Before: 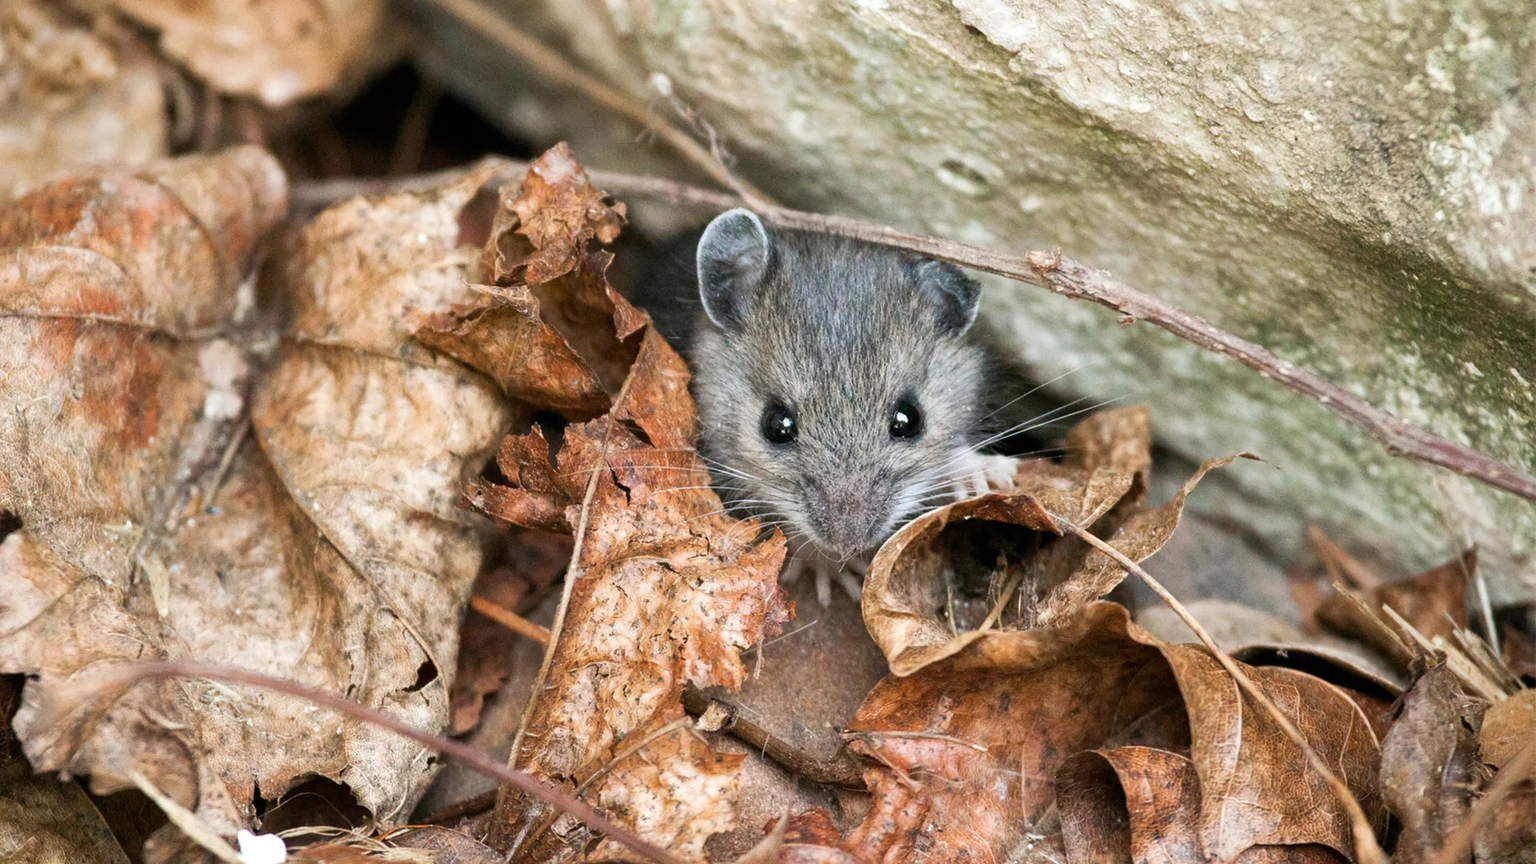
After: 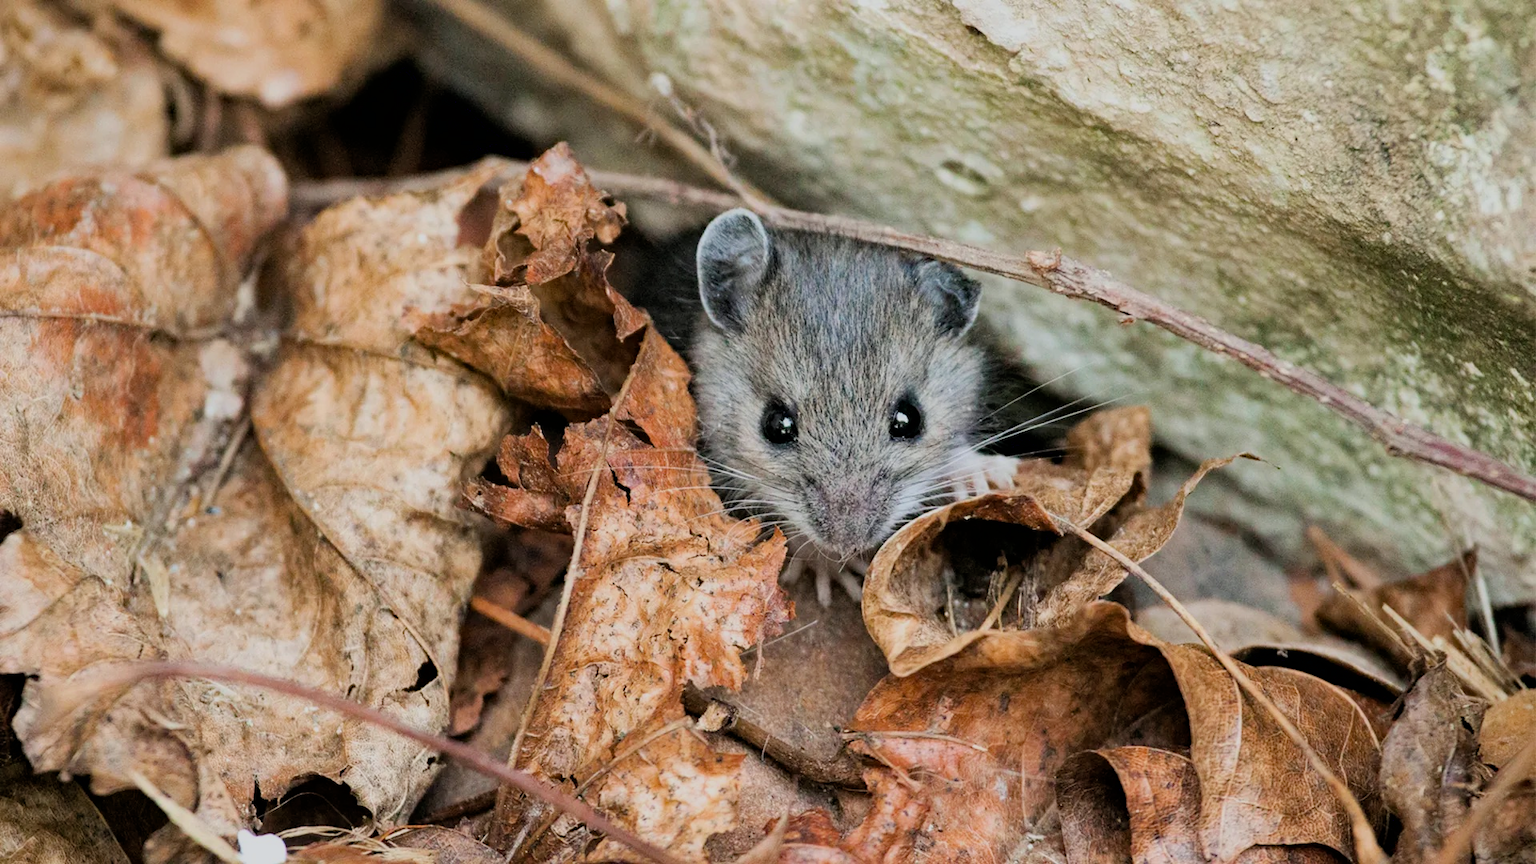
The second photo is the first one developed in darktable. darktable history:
haze removal: compatibility mode true, adaptive false
filmic rgb: black relative exposure -7.65 EV, white relative exposure 4.56 EV, hardness 3.61, color science v6 (2022), iterations of high-quality reconstruction 0
